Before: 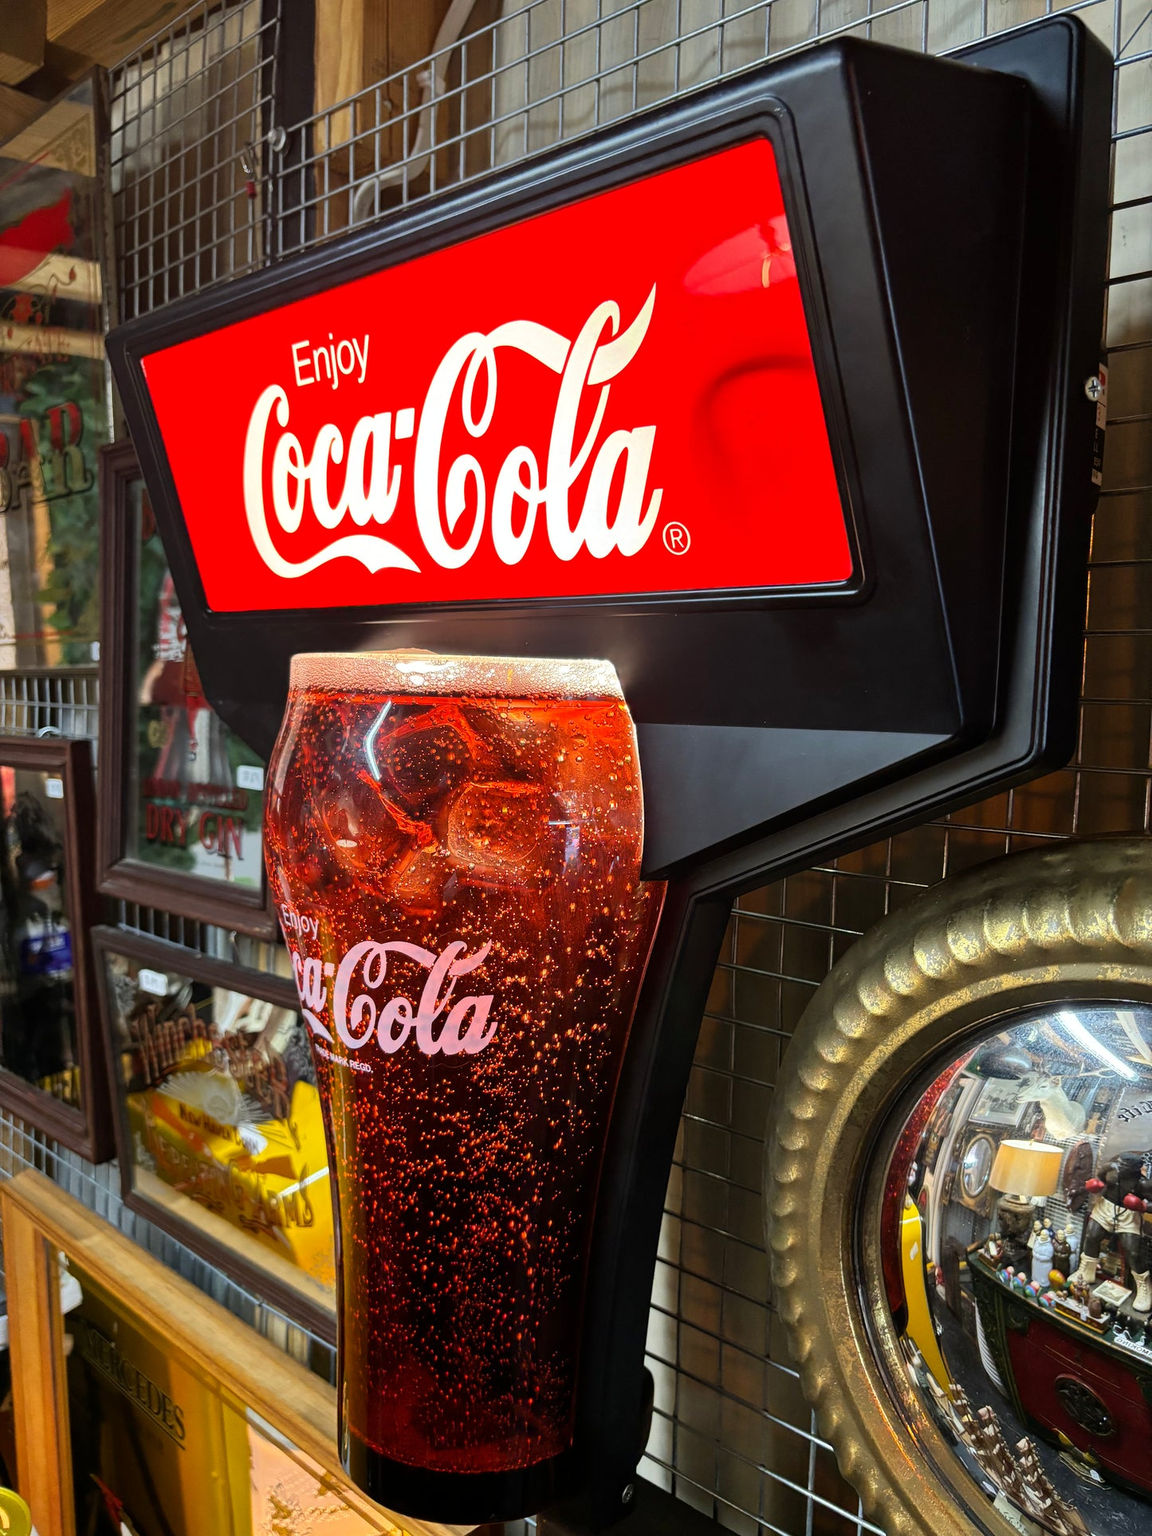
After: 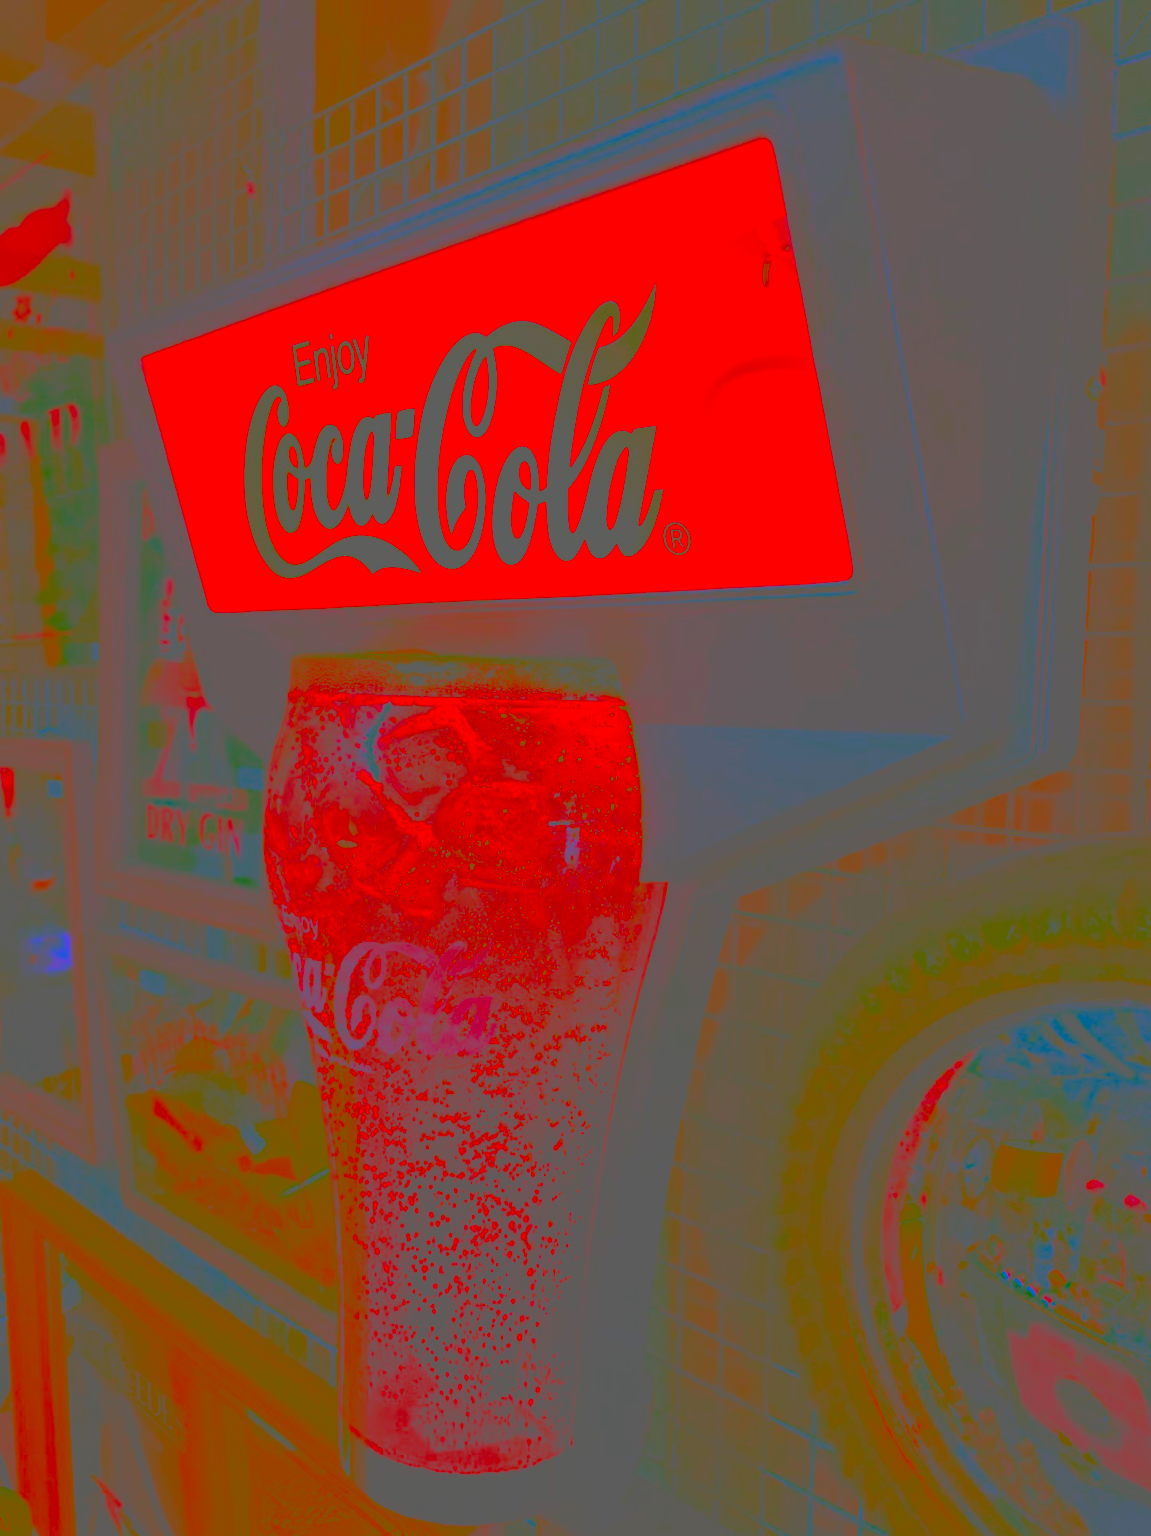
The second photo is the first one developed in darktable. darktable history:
contrast brightness saturation: contrast -0.99, brightness -0.17, saturation 0.75
